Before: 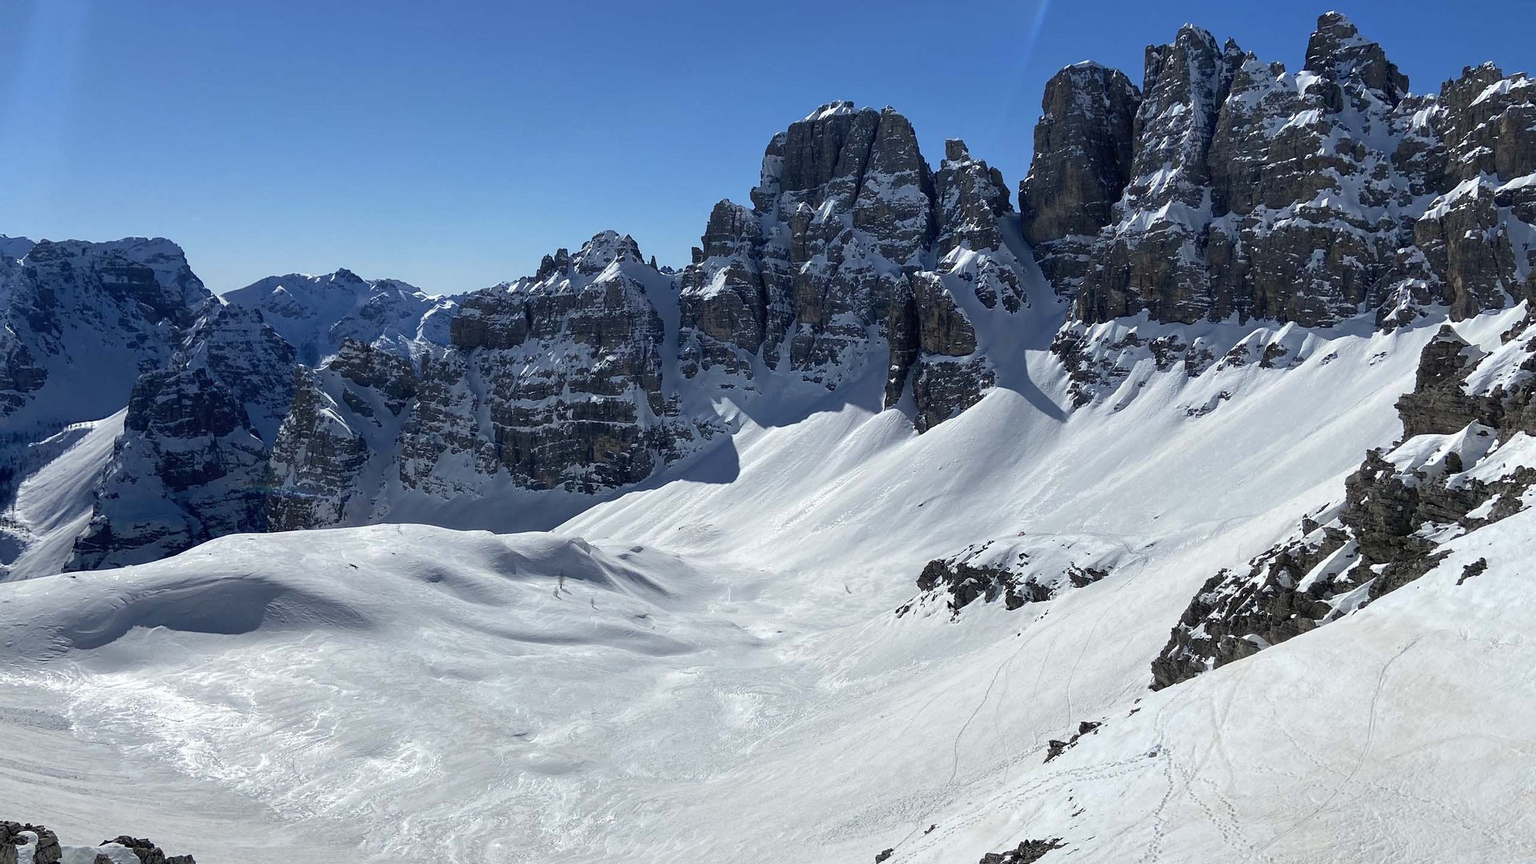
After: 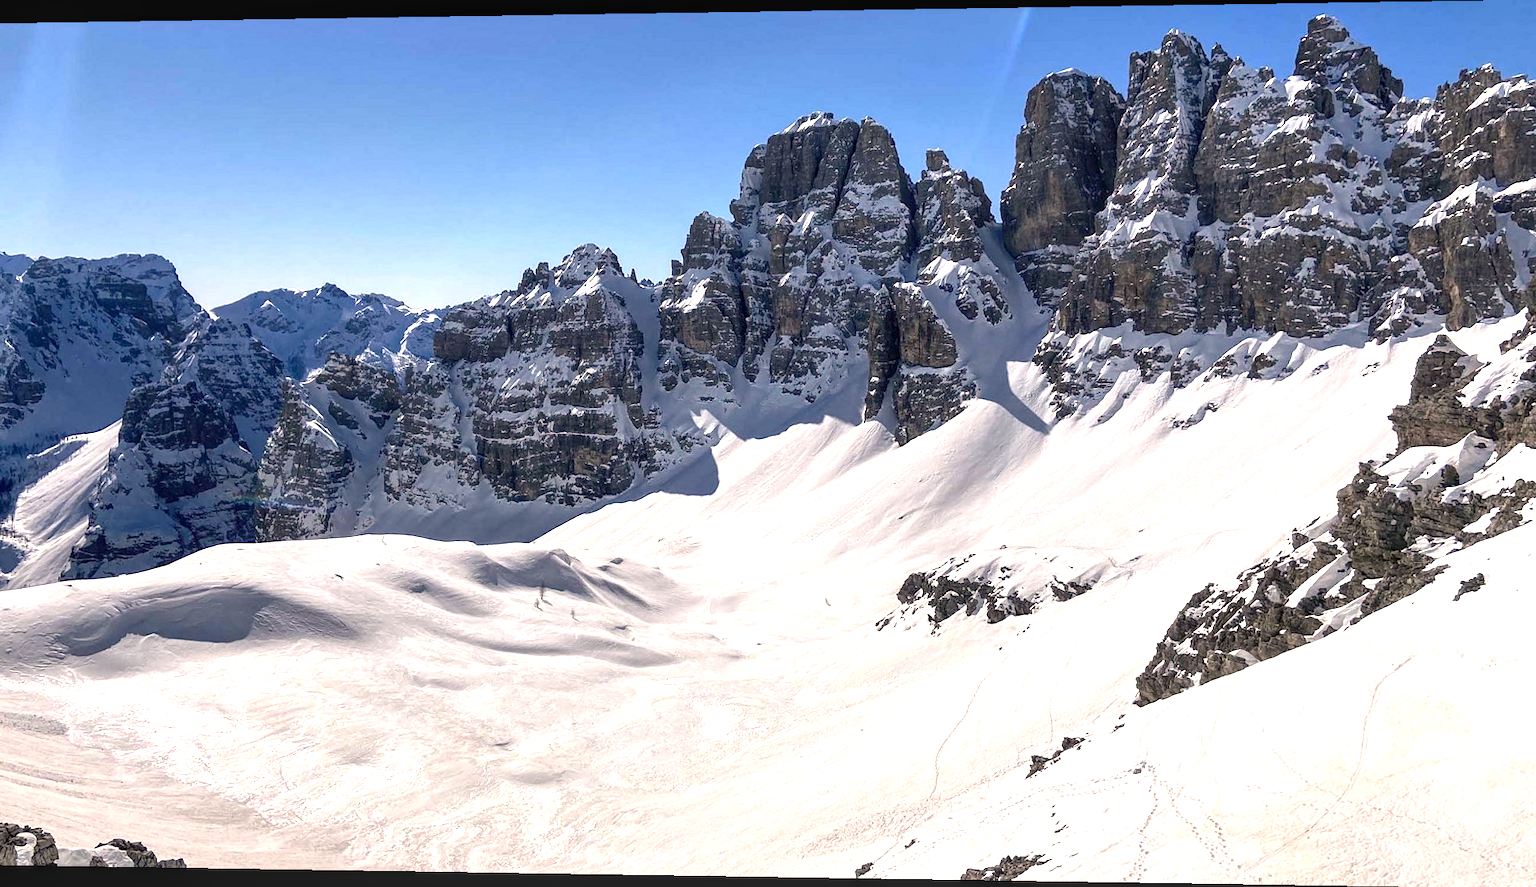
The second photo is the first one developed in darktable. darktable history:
white balance: red 1.127, blue 0.943
rotate and perspective: lens shift (horizontal) -0.055, automatic cropping off
exposure: exposure 0.921 EV, compensate highlight preservation false
vibrance: on, module defaults
local contrast: on, module defaults
